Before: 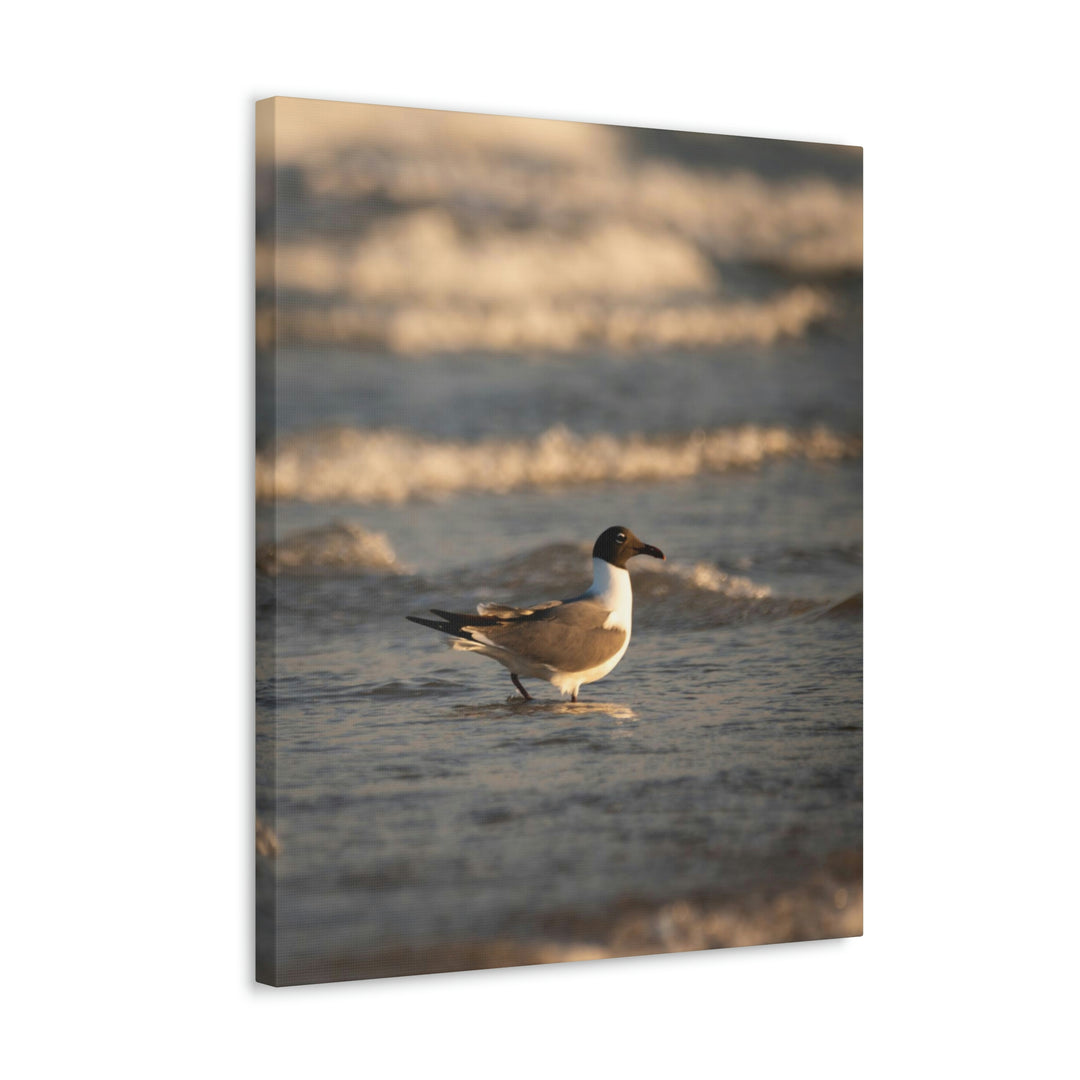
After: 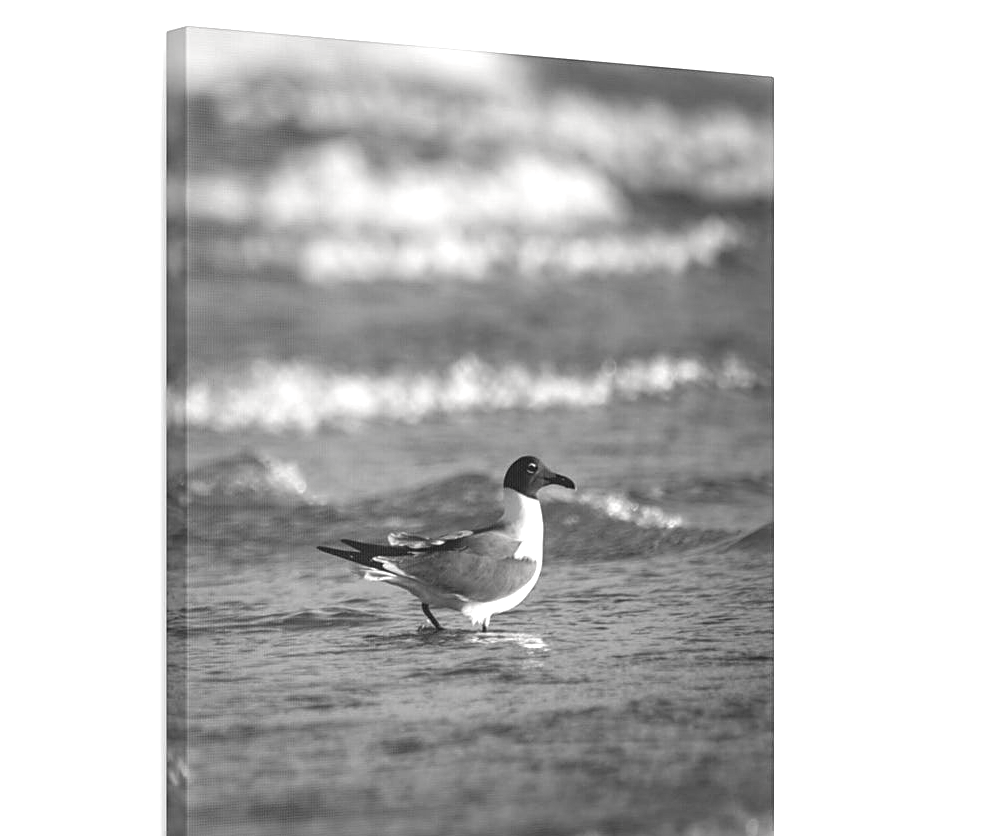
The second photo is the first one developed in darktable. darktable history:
crop: left 8.297%, top 6.53%, bottom 15.212%
exposure: black level correction -0.005, exposure 0.618 EV, compensate highlight preservation false
local contrast: detail 130%
contrast brightness saturation: saturation -0.981
sharpen: on, module defaults
